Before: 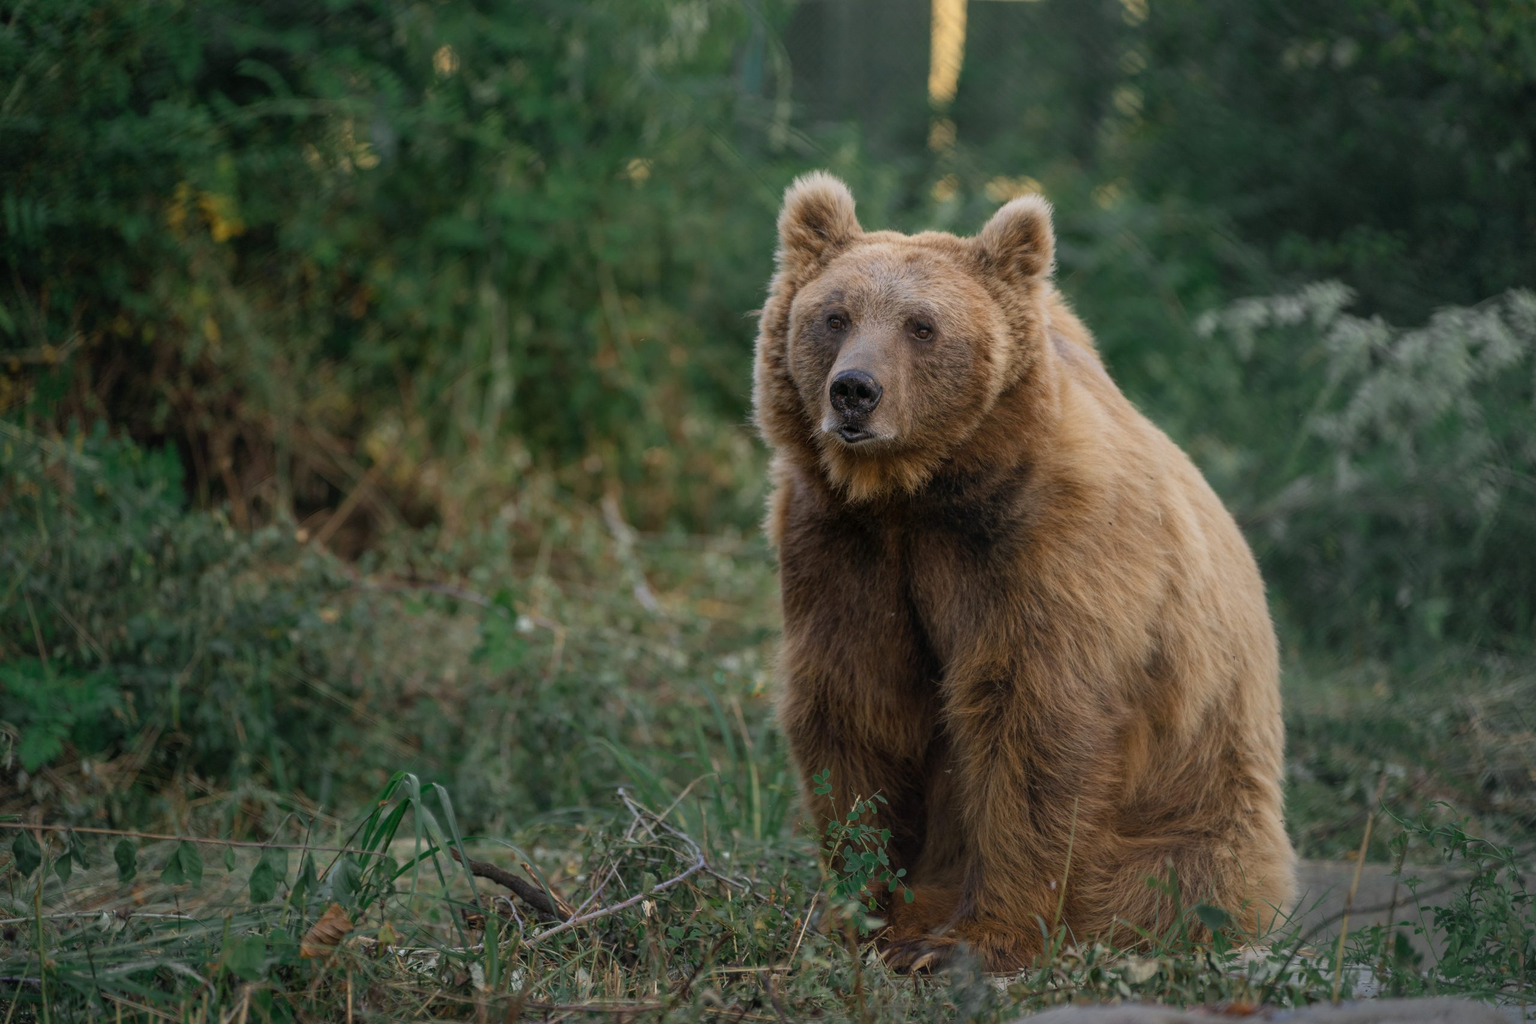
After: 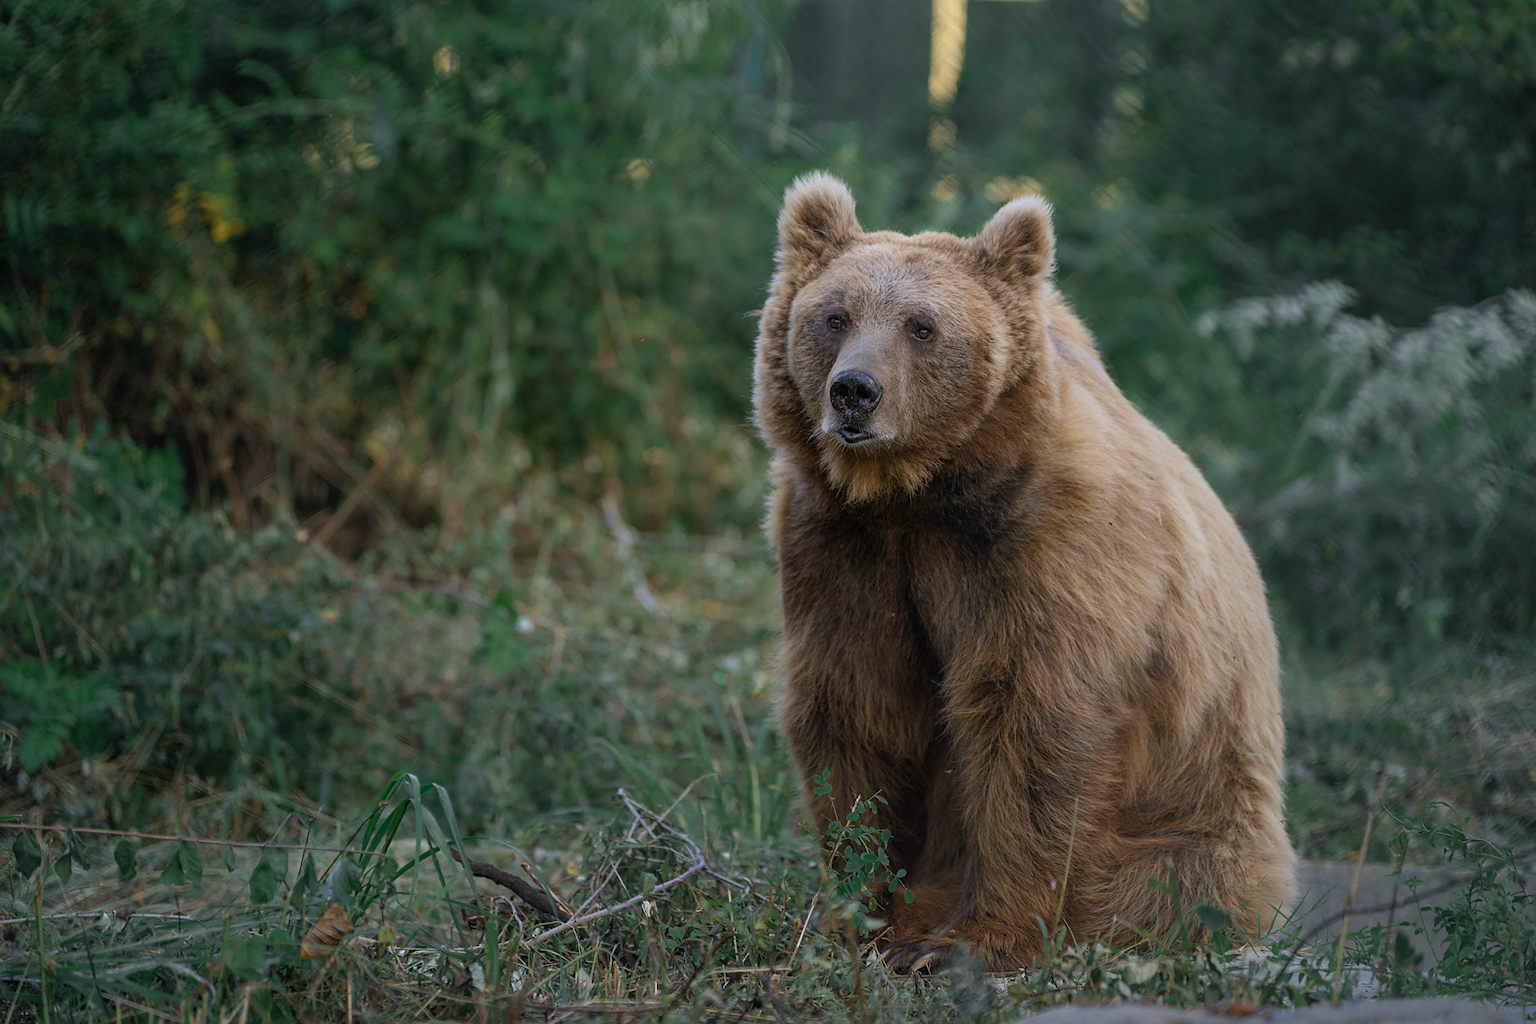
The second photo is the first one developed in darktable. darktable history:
sharpen: on, module defaults
white balance: red 0.954, blue 1.079
